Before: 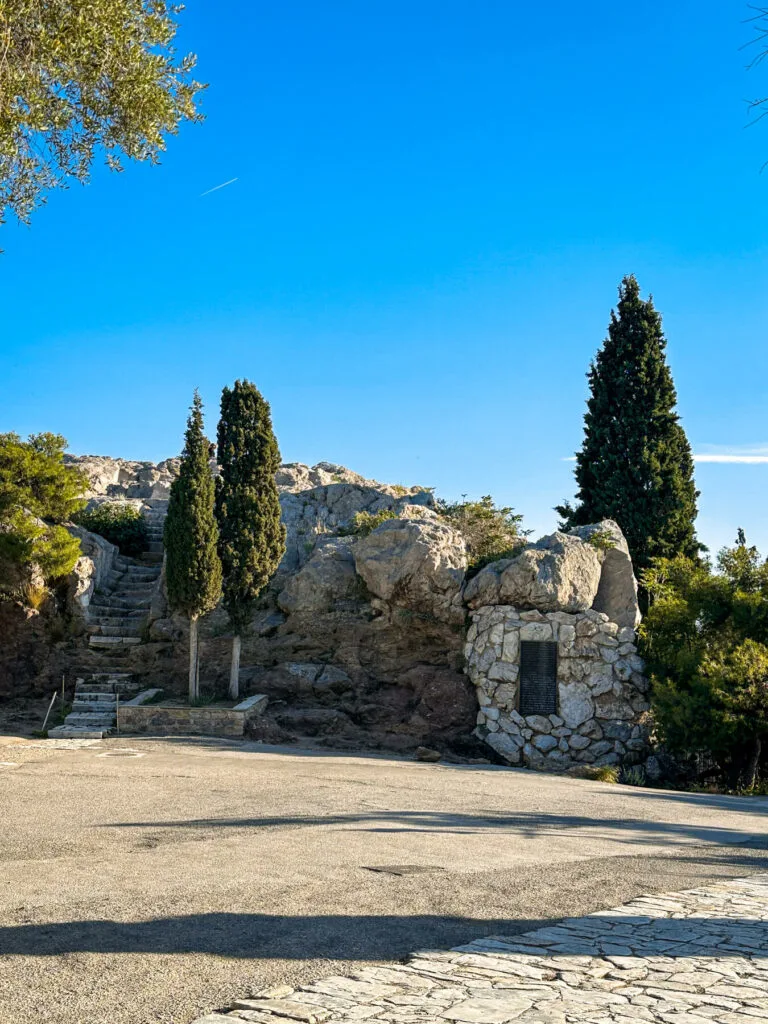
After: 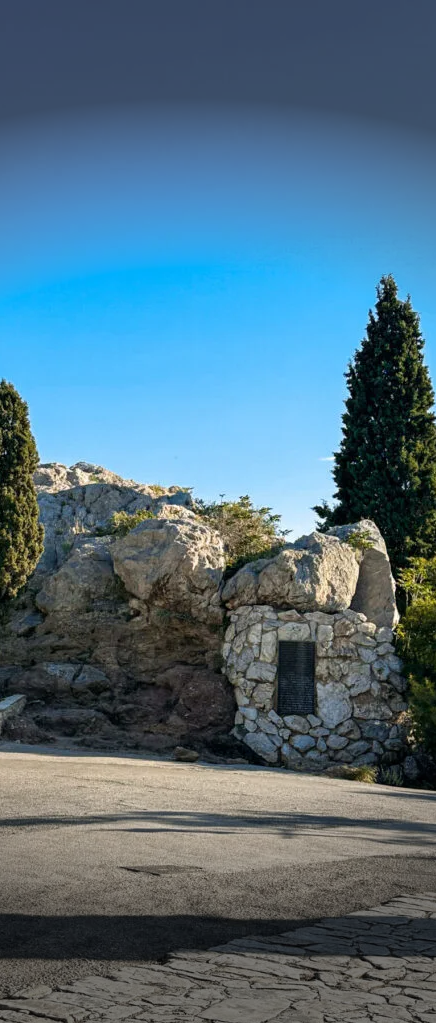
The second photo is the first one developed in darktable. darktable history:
crop: left 31.531%, top 0.004%, right 11.592%
vignetting: fall-off start 70.87%, brightness -0.802, center (-0.117, -0.006), width/height ratio 1.334
